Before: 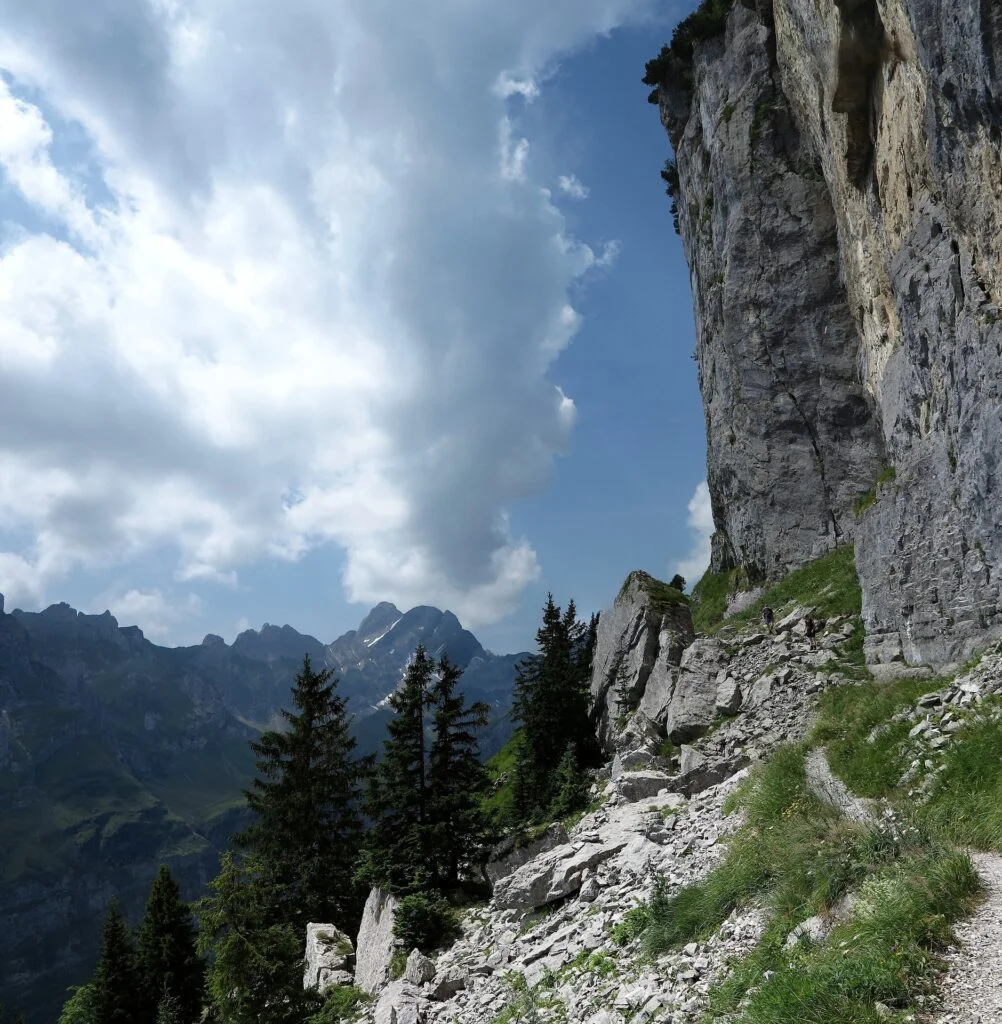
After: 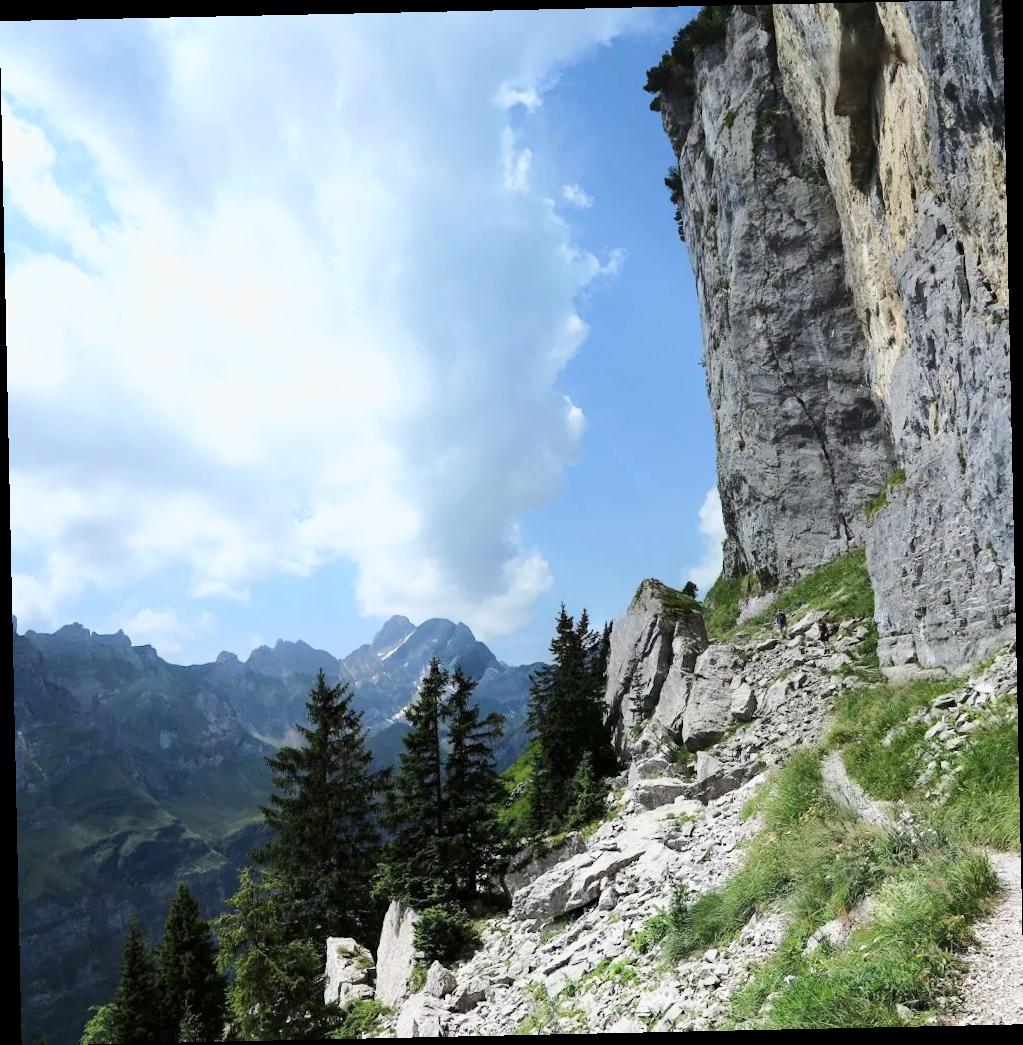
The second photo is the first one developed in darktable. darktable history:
rotate and perspective: rotation -1.24°, automatic cropping off
base curve: curves: ch0 [(0, 0) (0.025, 0.046) (0.112, 0.277) (0.467, 0.74) (0.814, 0.929) (1, 0.942)]
